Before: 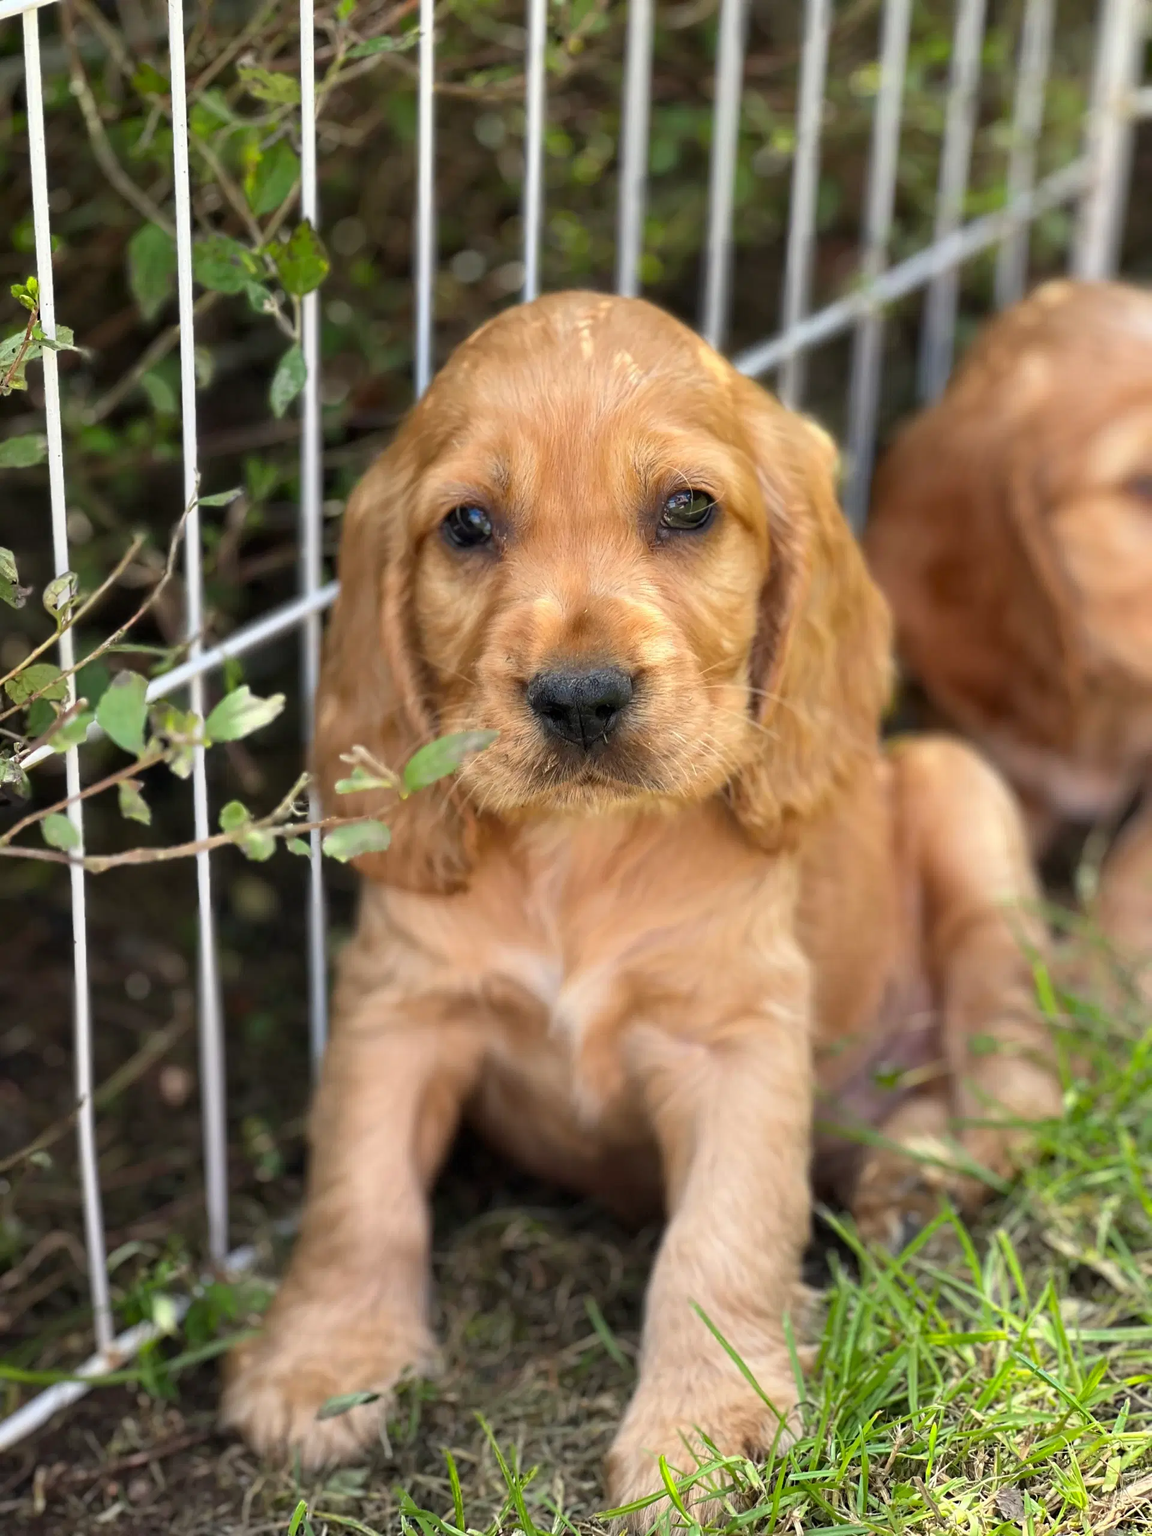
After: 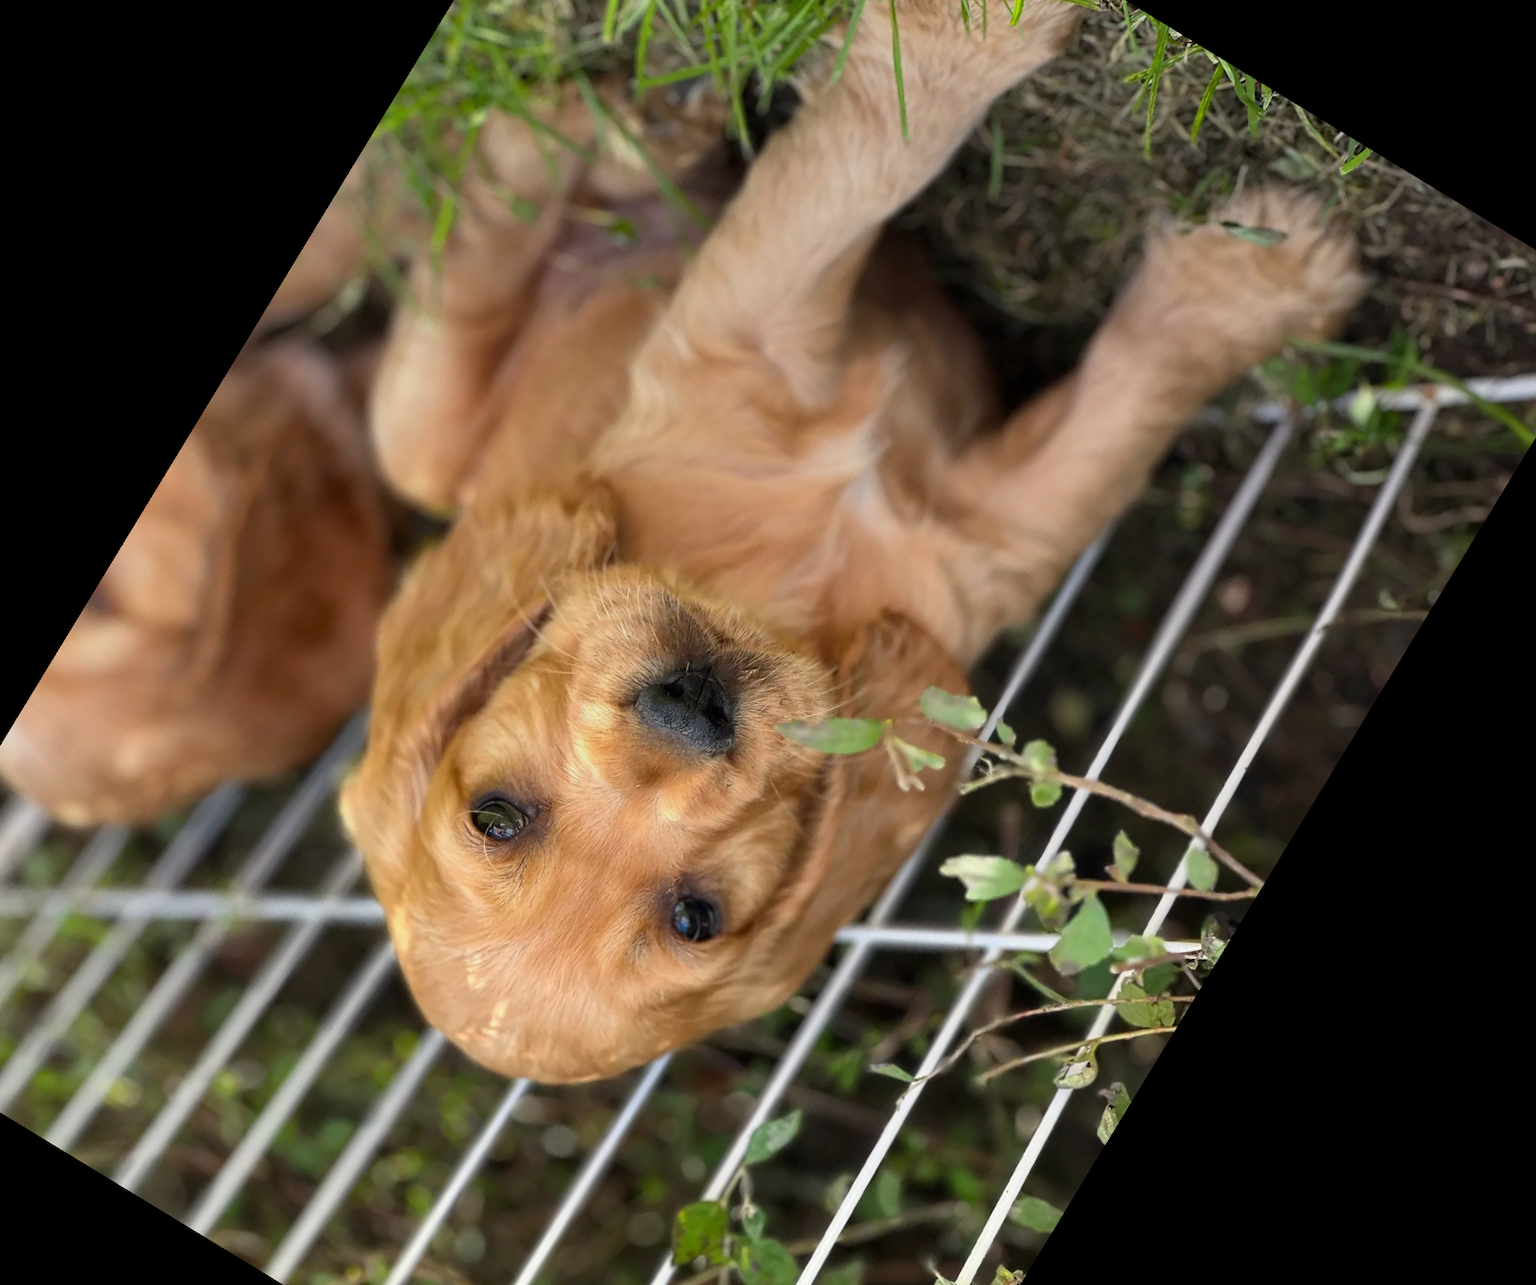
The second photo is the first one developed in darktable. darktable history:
crop and rotate: angle 148.68°, left 9.111%, top 15.603%, right 4.588%, bottom 17.041%
graduated density: on, module defaults
